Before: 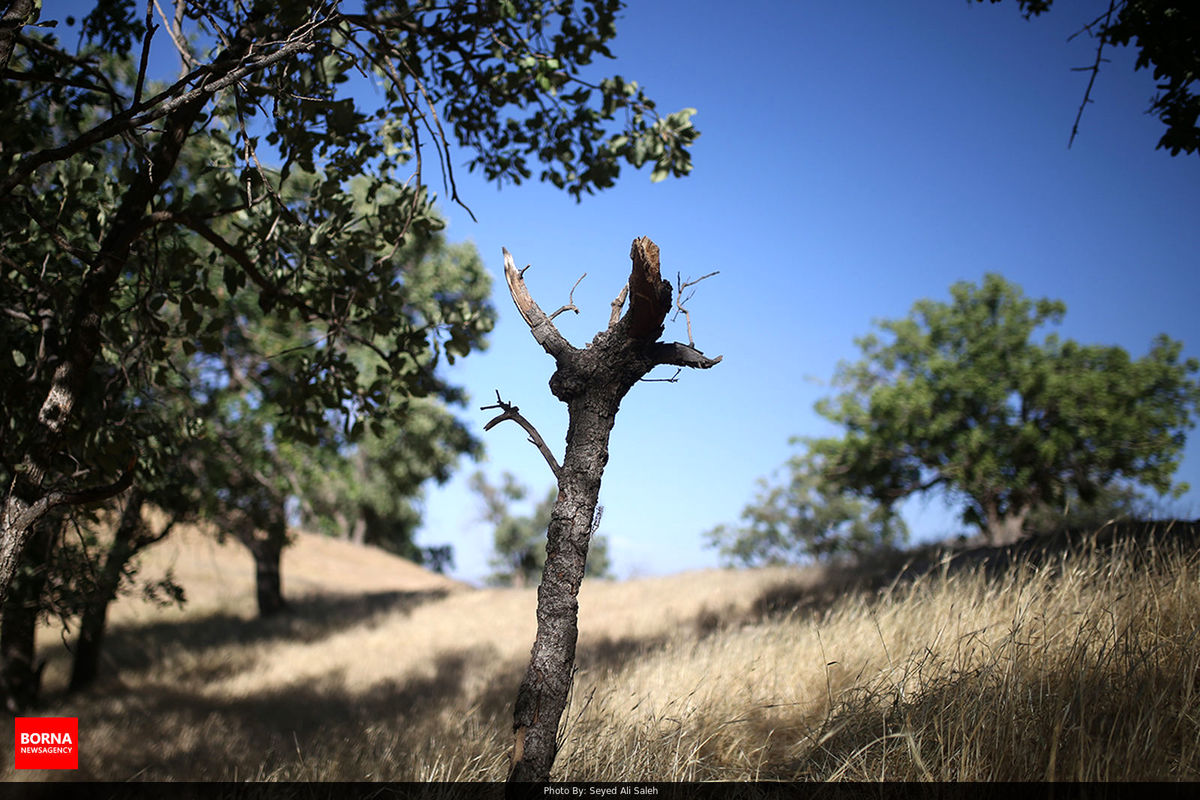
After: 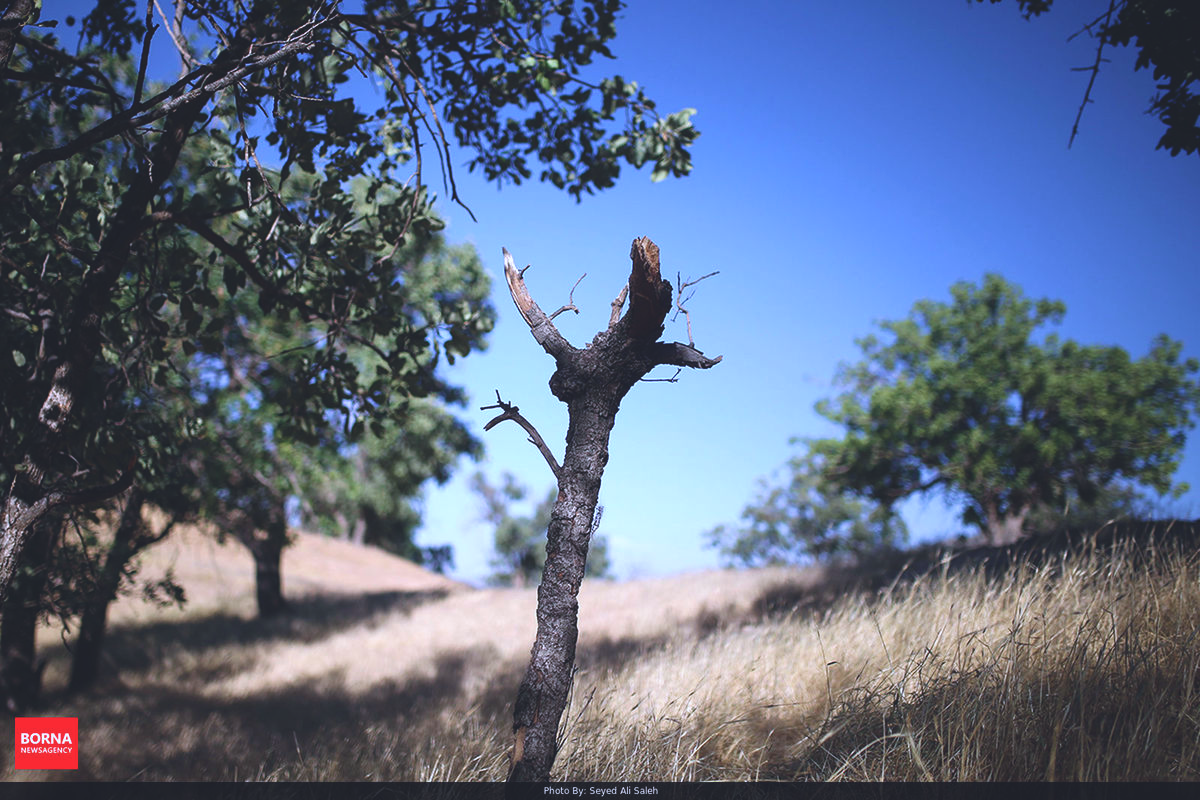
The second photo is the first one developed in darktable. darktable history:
color calibration: illuminant custom, x 0.373, y 0.388, temperature 4269.97 K
exposure: black level correction -0.015, compensate highlight preservation false
velvia: on, module defaults
